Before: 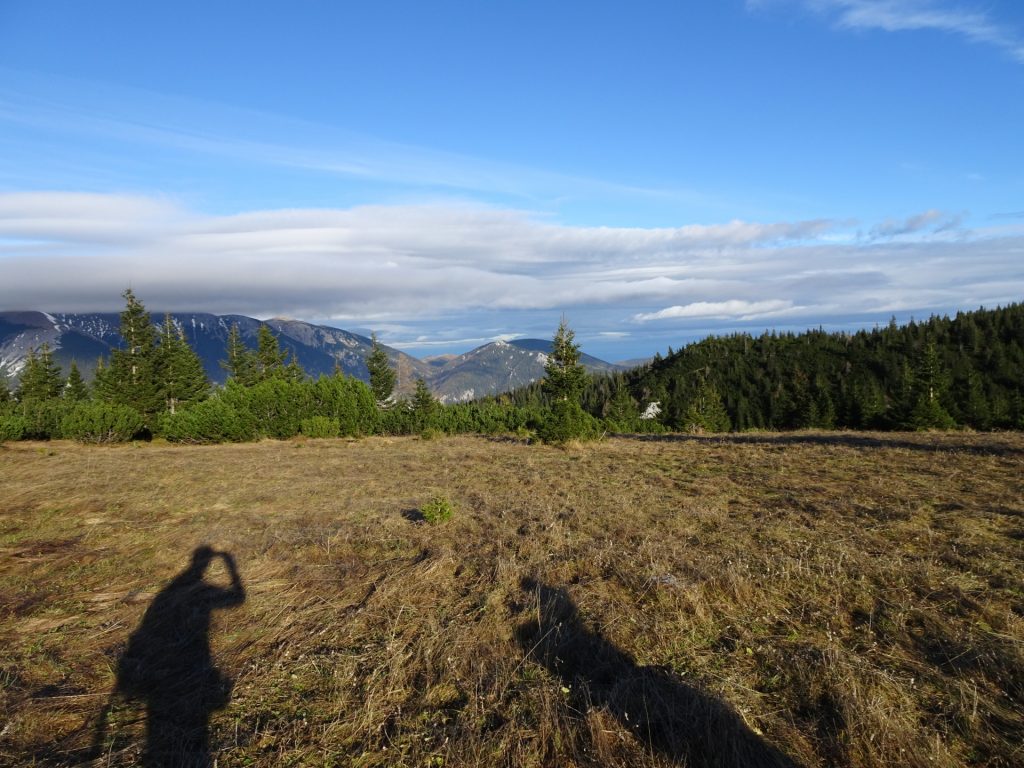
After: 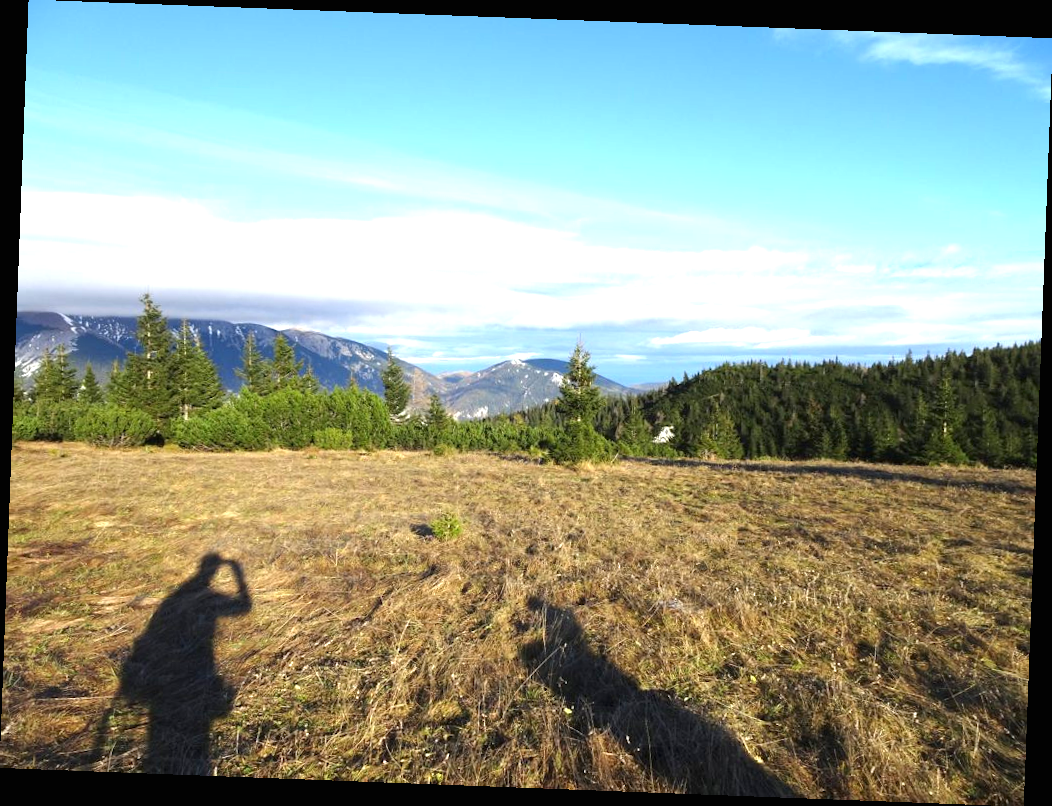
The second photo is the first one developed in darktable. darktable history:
exposure: black level correction 0, exposure 1.2 EV, compensate exposure bias true, compensate highlight preservation false
rotate and perspective: rotation 2.17°, automatic cropping off
